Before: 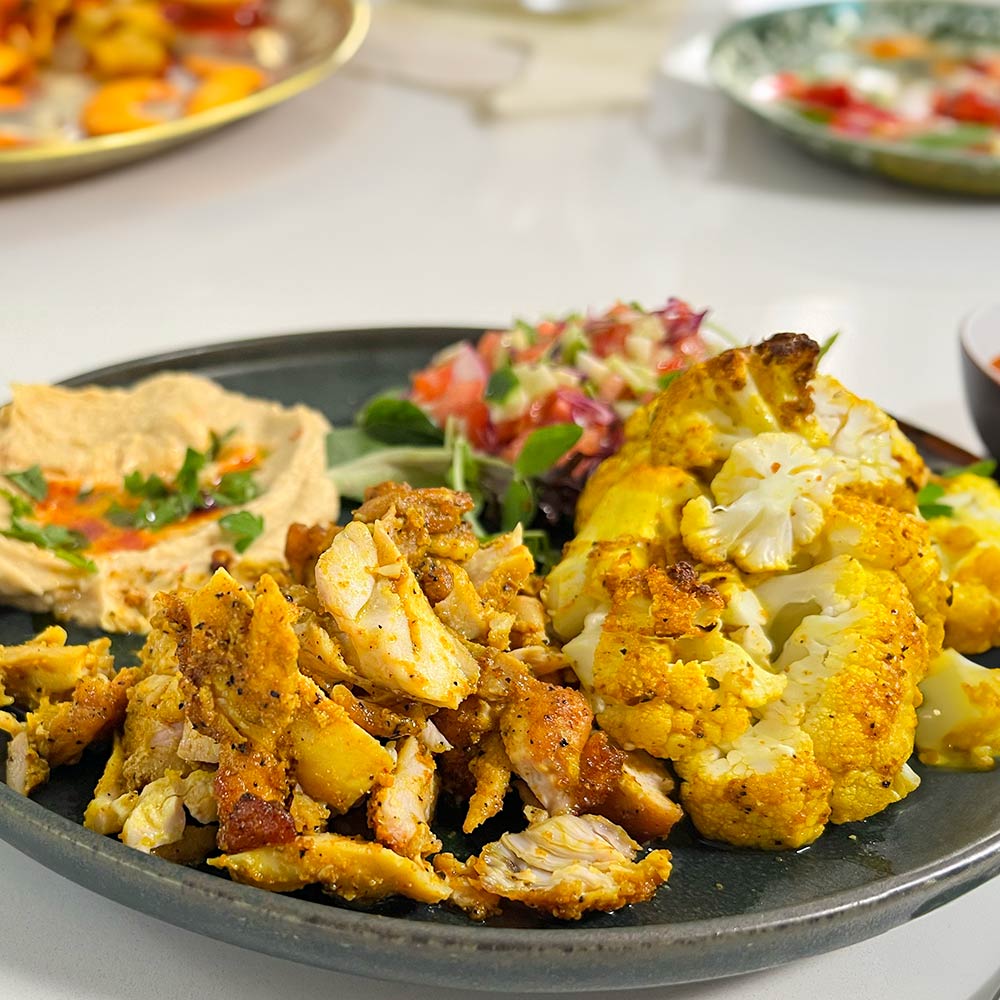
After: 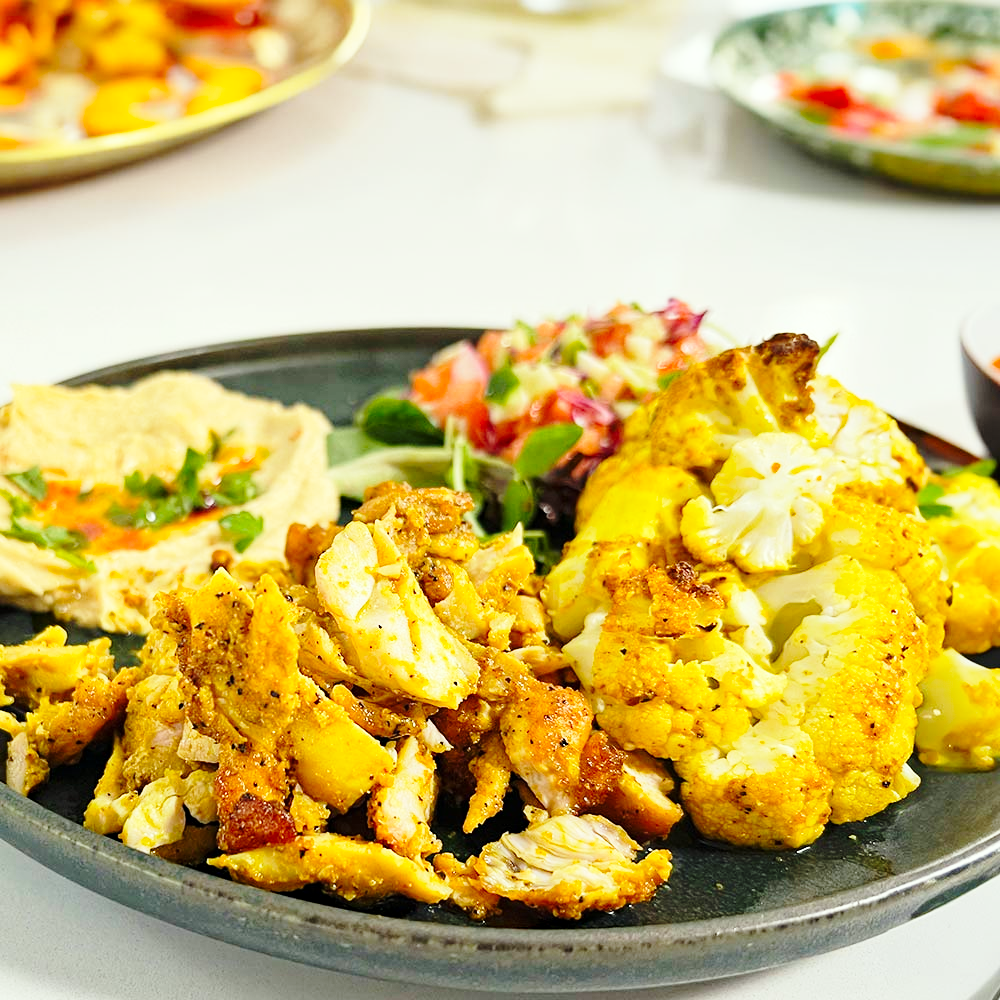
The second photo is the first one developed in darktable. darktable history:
base curve: curves: ch0 [(0, 0) (0.028, 0.03) (0.121, 0.232) (0.46, 0.748) (0.859, 0.968) (1, 1)], preserve colors none
haze removal: compatibility mode true, adaptive false
color correction: highlights a* -2.68, highlights b* 2.57
